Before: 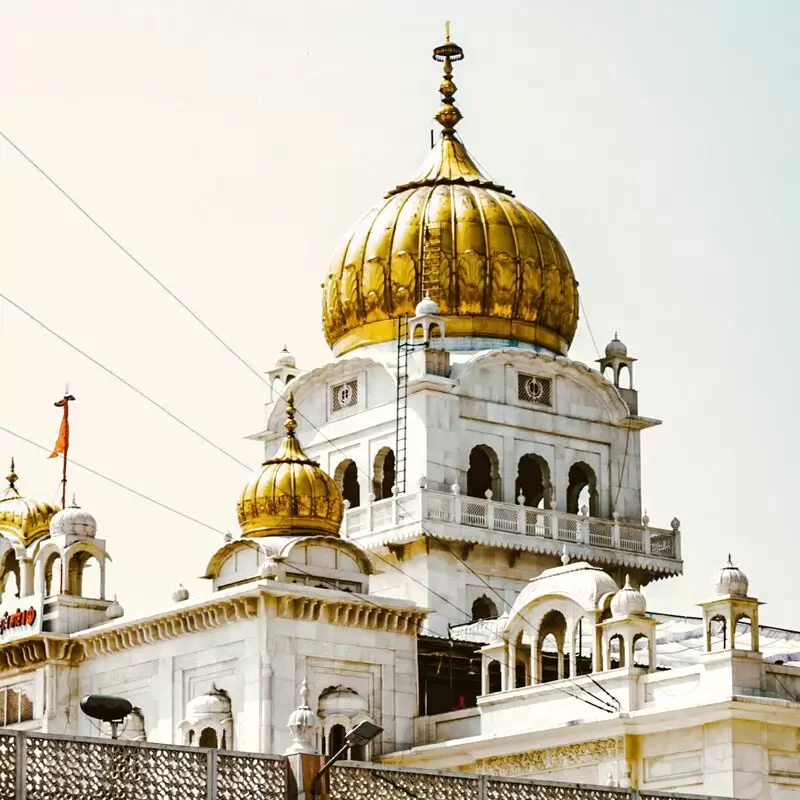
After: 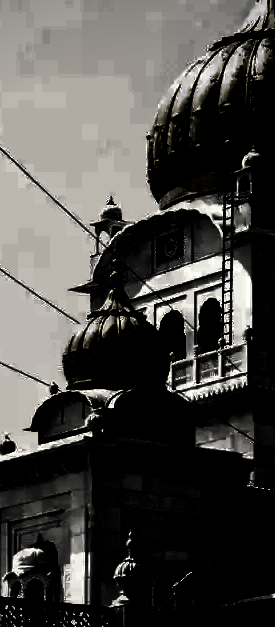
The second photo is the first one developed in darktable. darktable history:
vignetting: brightness -0.511, saturation -0.518
crop and rotate: left 21.819%, top 18.562%, right 43.763%, bottom 2.995%
levels: black 0.043%, levels [0.721, 0.937, 0.997]
